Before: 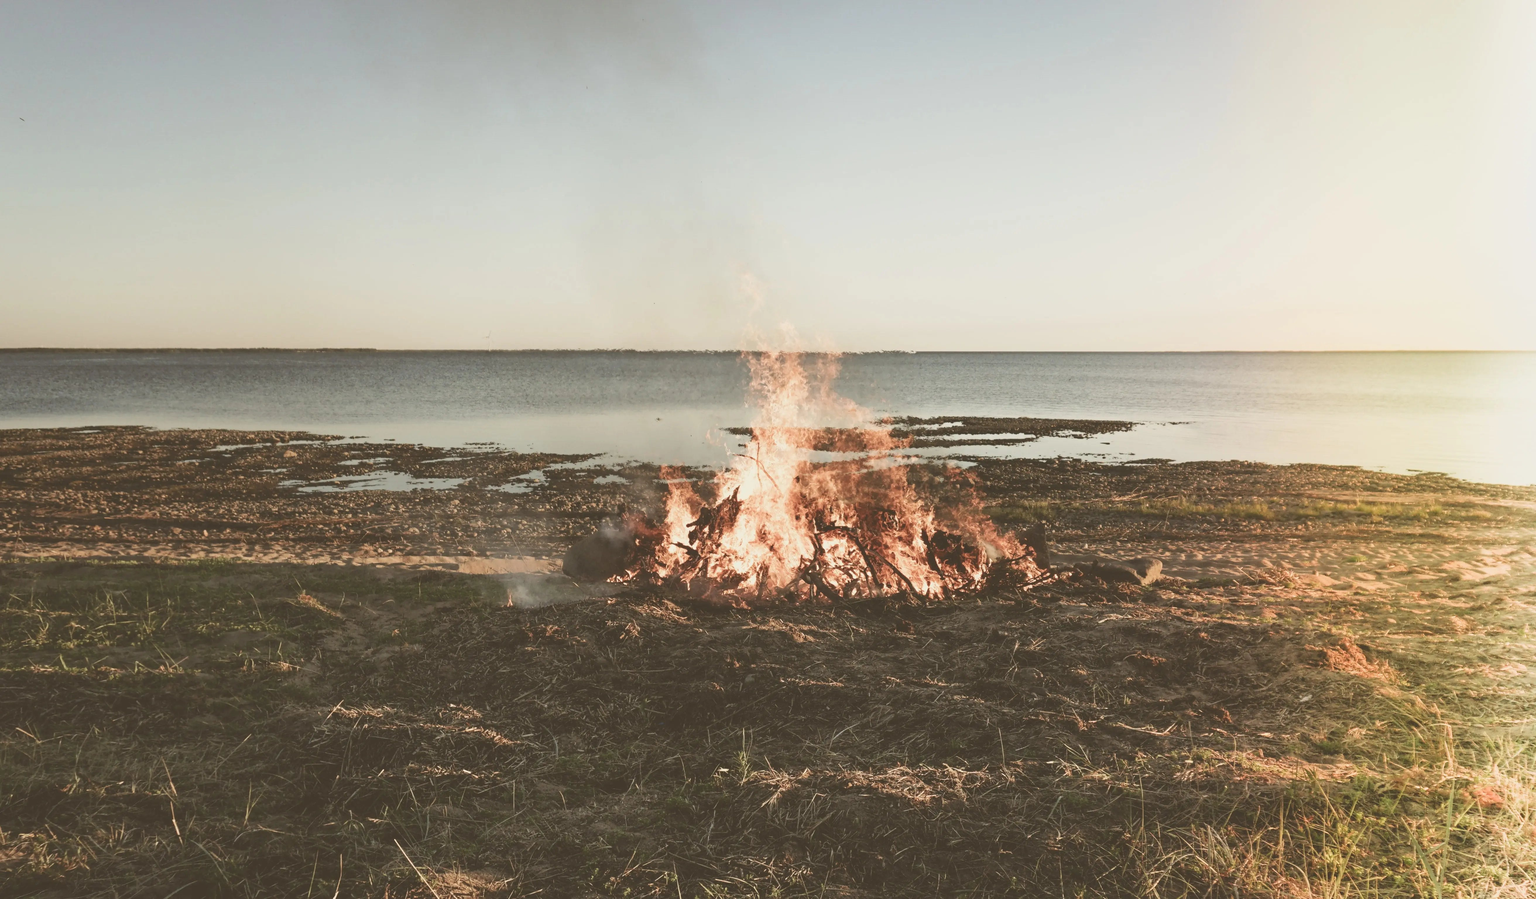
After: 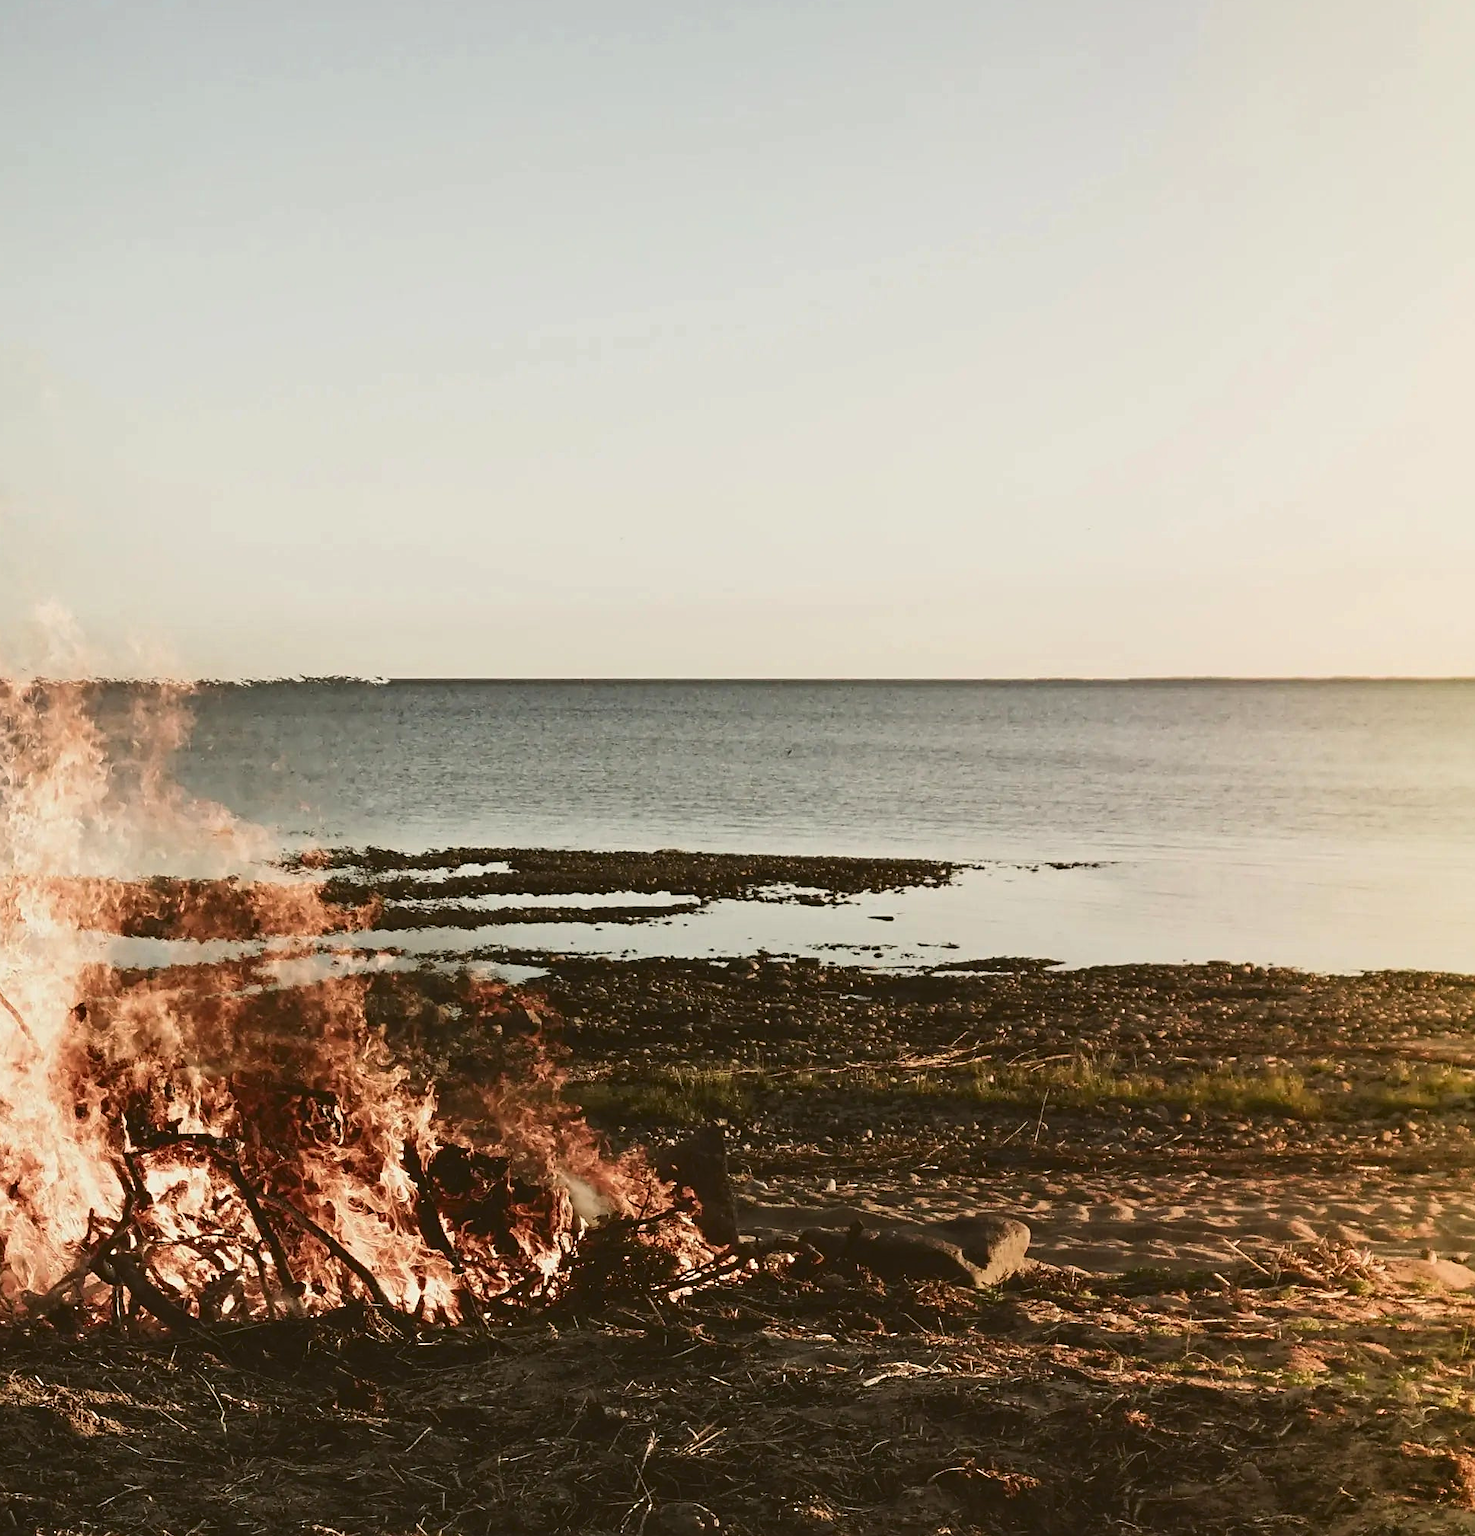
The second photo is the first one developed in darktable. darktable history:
contrast brightness saturation: contrast 0.13, brightness -0.24, saturation 0.14
crop and rotate: left 49.936%, top 10.094%, right 13.136%, bottom 24.256%
sharpen: on, module defaults
